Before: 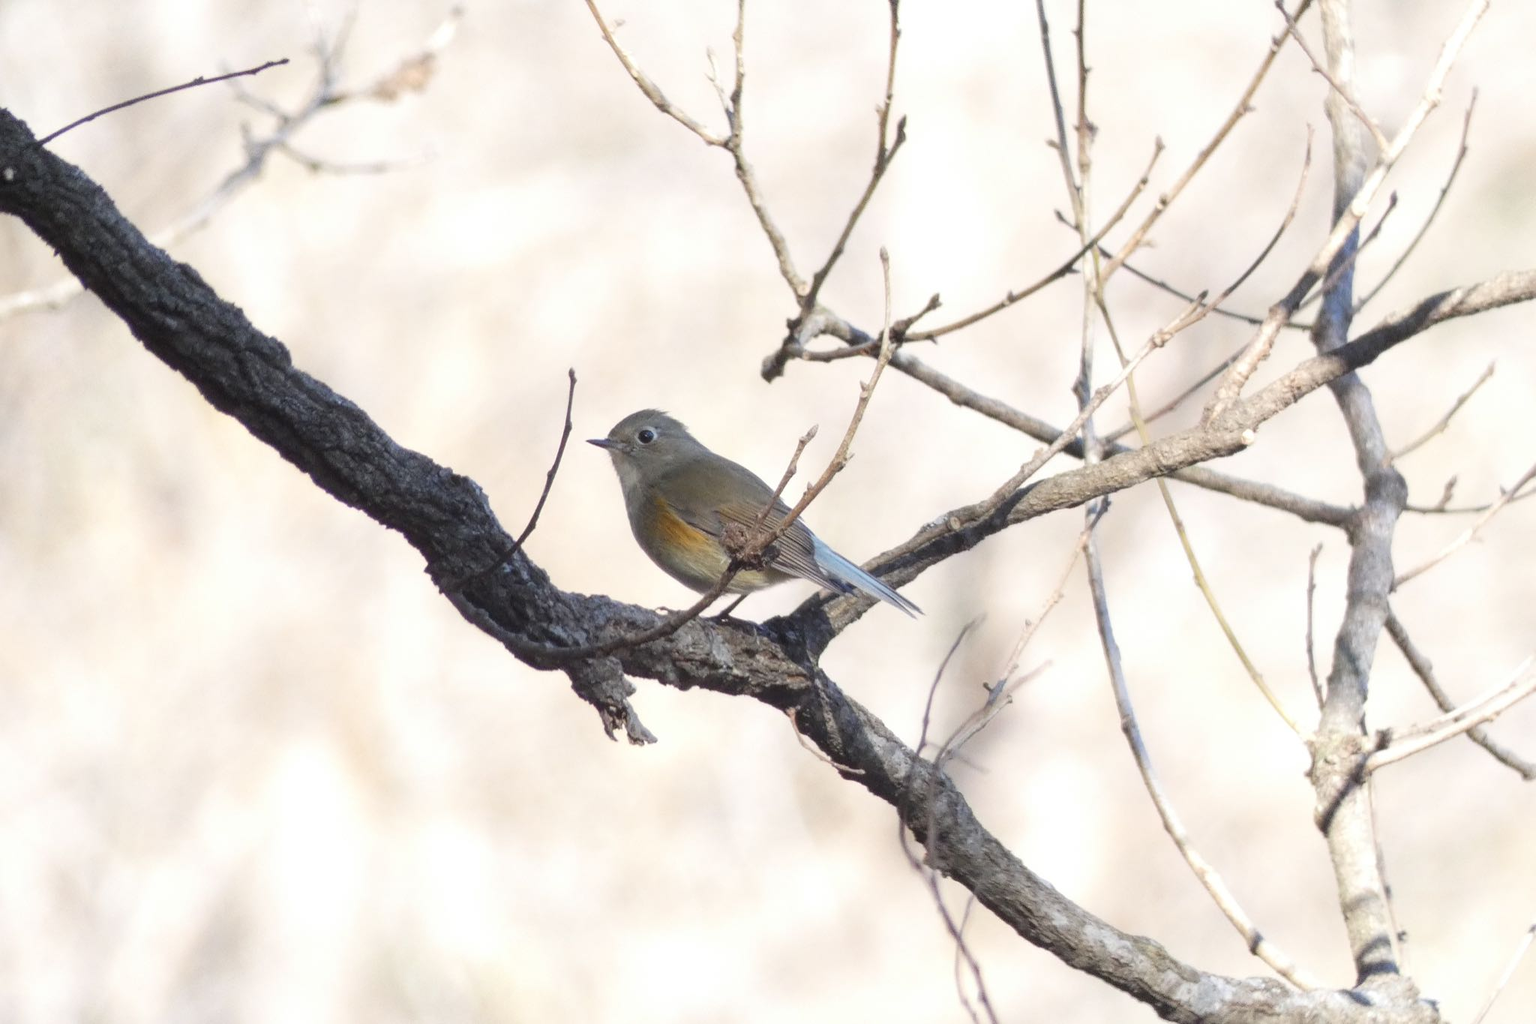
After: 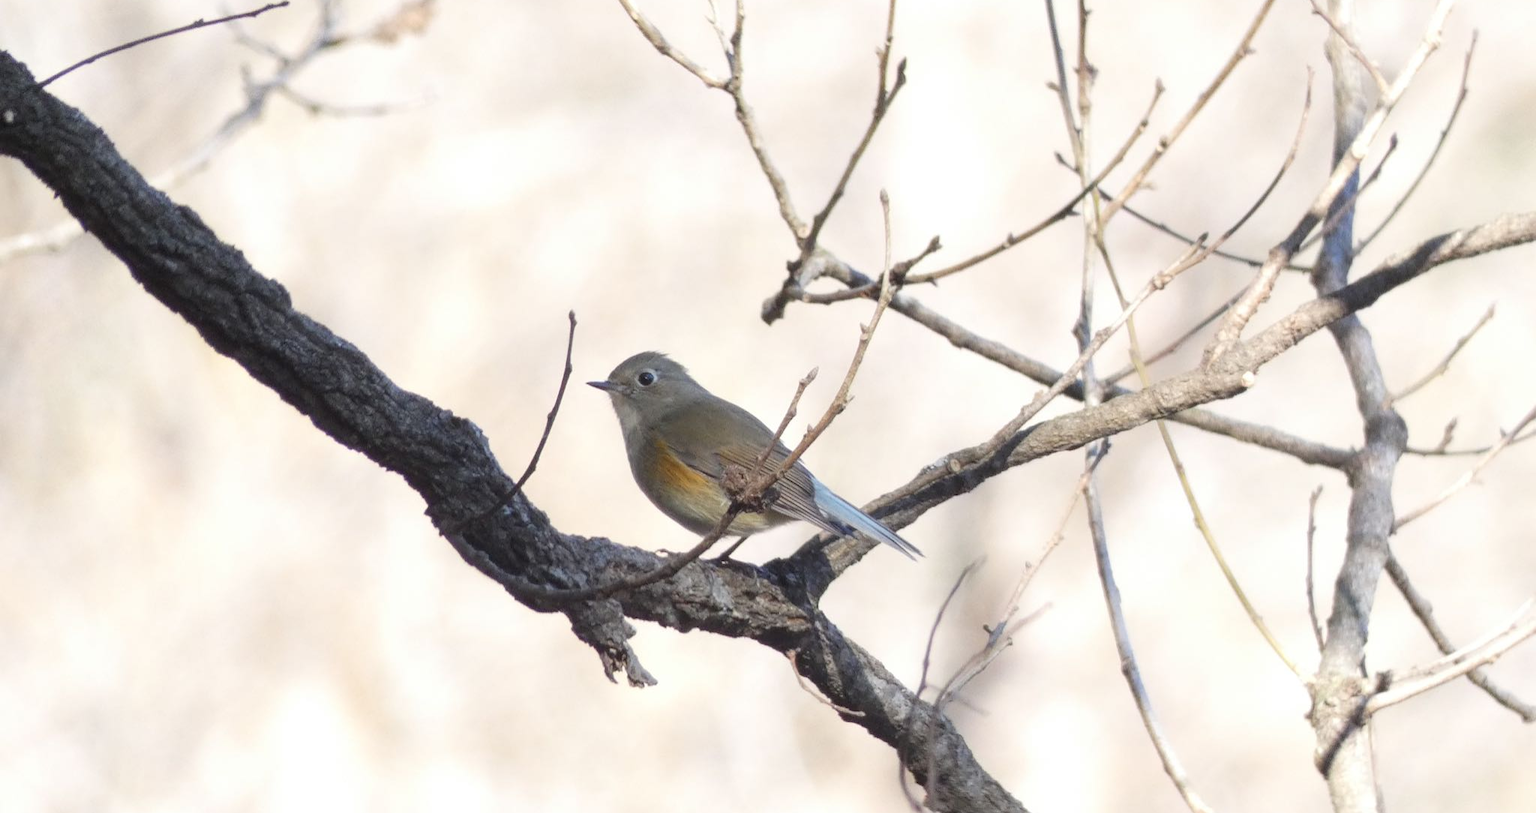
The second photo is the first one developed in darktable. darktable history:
crop and rotate: top 5.648%, bottom 14.864%
